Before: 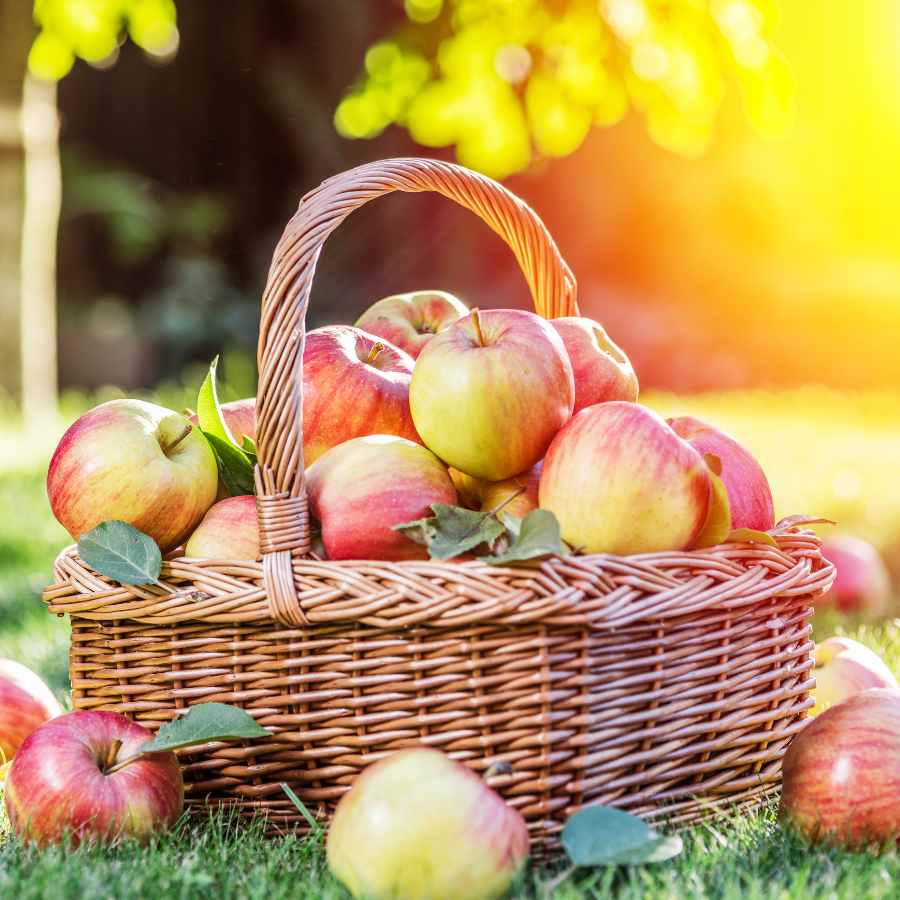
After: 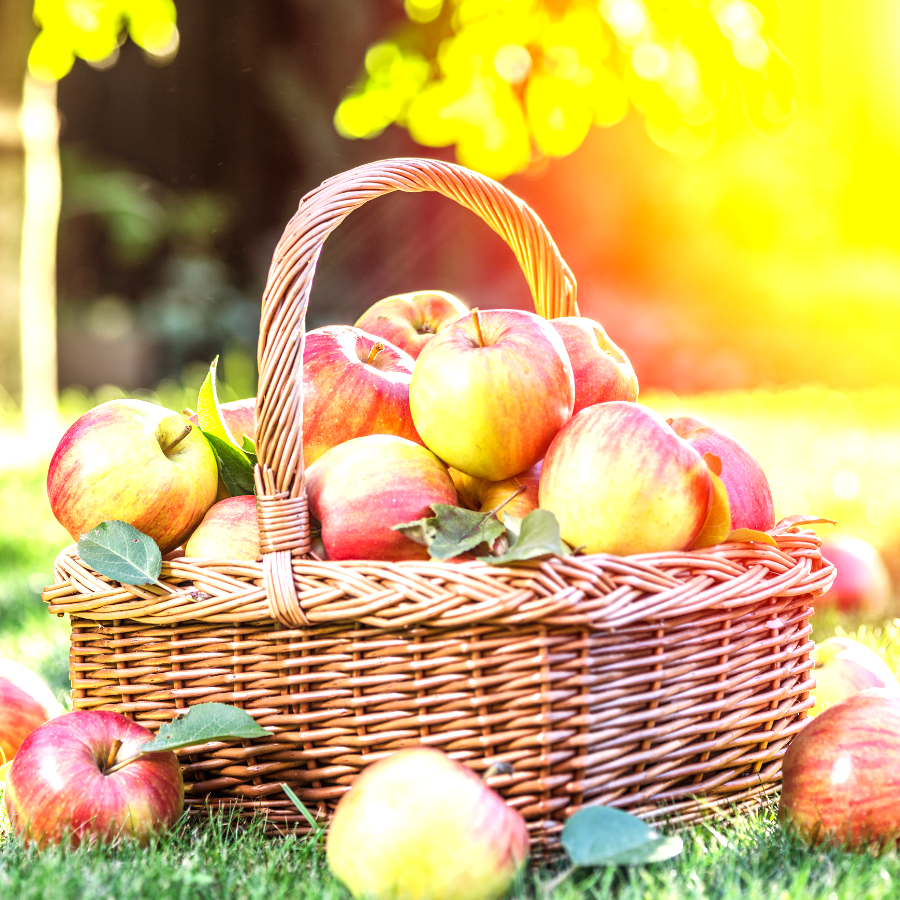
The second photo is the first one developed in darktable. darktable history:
exposure: black level correction 0, exposure 0.7 EV, compensate exposure bias true, compensate highlight preservation false
color correction: highlights b* 3
